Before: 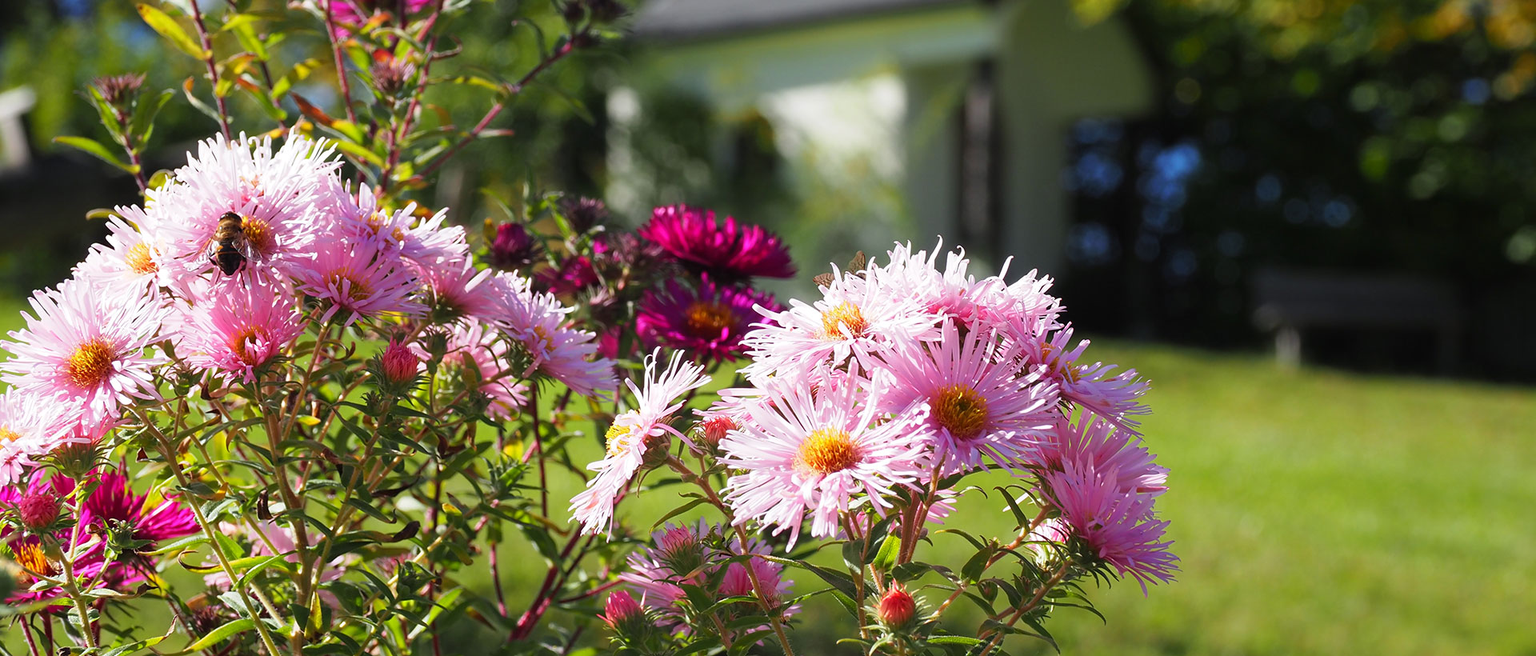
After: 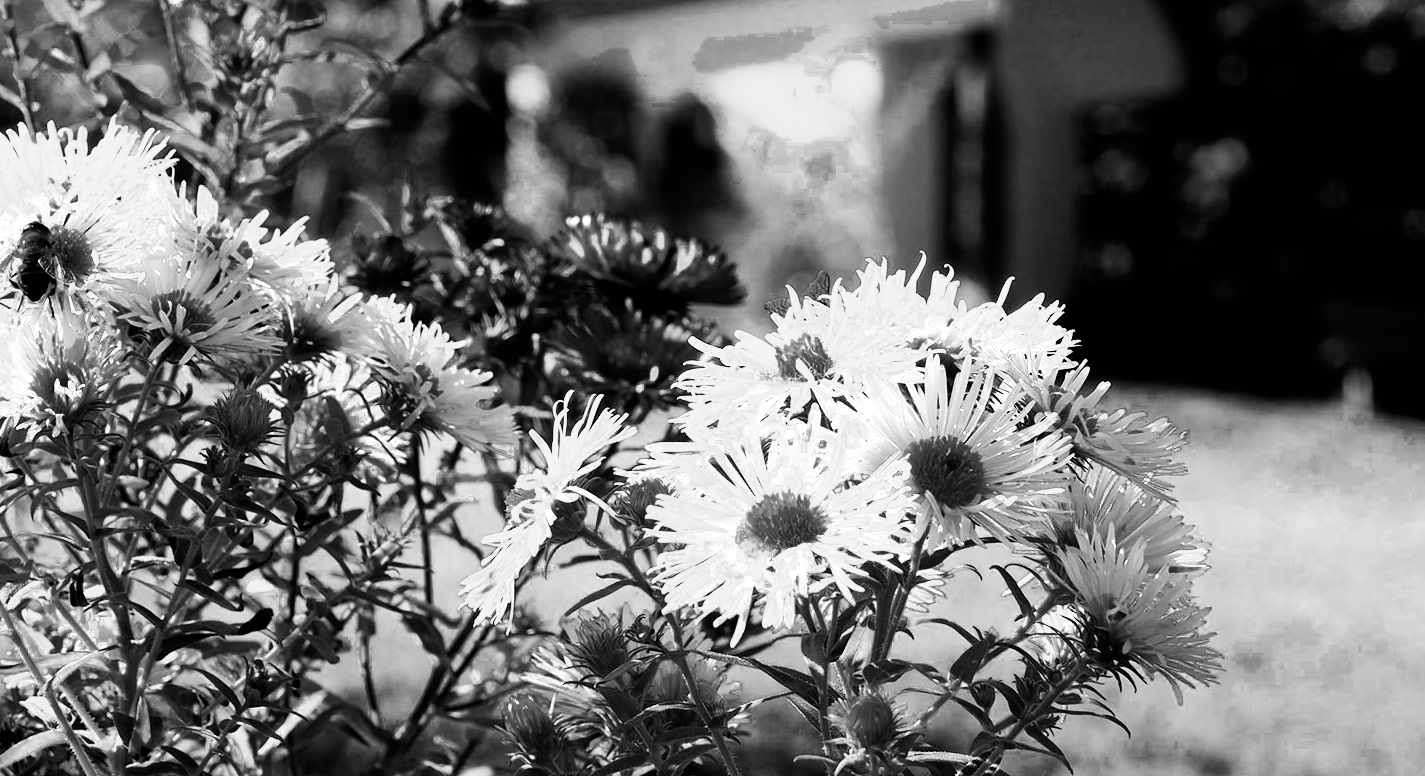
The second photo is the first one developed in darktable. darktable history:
color zones: curves: ch0 [(0.002, 0.429) (0.121, 0.212) (0.198, 0.113) (0.276, 0.344) (0.331, 0.541) (0.41, 0.56) (0.482, 0.289) (0.619, 0.227) (0.721, 0.18) (0.821, 0.435) (0.928, 0.555) (1, 0.587)]; ch1 [(0, 0) (0.143, 0) (0.286, 0) (0.429, 0) (0.571, 0) (0.714, 0) (0.857, 0)]
crop and rotate: left 13.15%, top 5.251%, right 12.609%
tone curve: curves: ch0 [(0, 0) (0.055, 0.057) (0.258, 0.307) (0.434, 0.543) (0.517, 0.657) (0.745, 0.874) (1, 1)]; ch1 [(0, 0) (0.346, 0.307) (0.418, 0.383) (0.46, 0.439) (0.482, 0.493) (0.502, 0.497) (0.517, 0.506) (0.55, 0.561) (0.588, 0.61) (0.646, 0.688) (1, 1)]; ch2 [(0, 0) (0.346, 0.34) (0.431, 0.45) (0.485, 0.499) (0.5, 0.503) (0.527, 0.508) (0.545, 0.562) (0.679, 0.706) (1, 1)], color space Lab, independent channels, preserve colors none
filmic rgb: black relative exposure -5 EV, hardness 2.88, contrast 1.3, highlights saturation mix -30%
